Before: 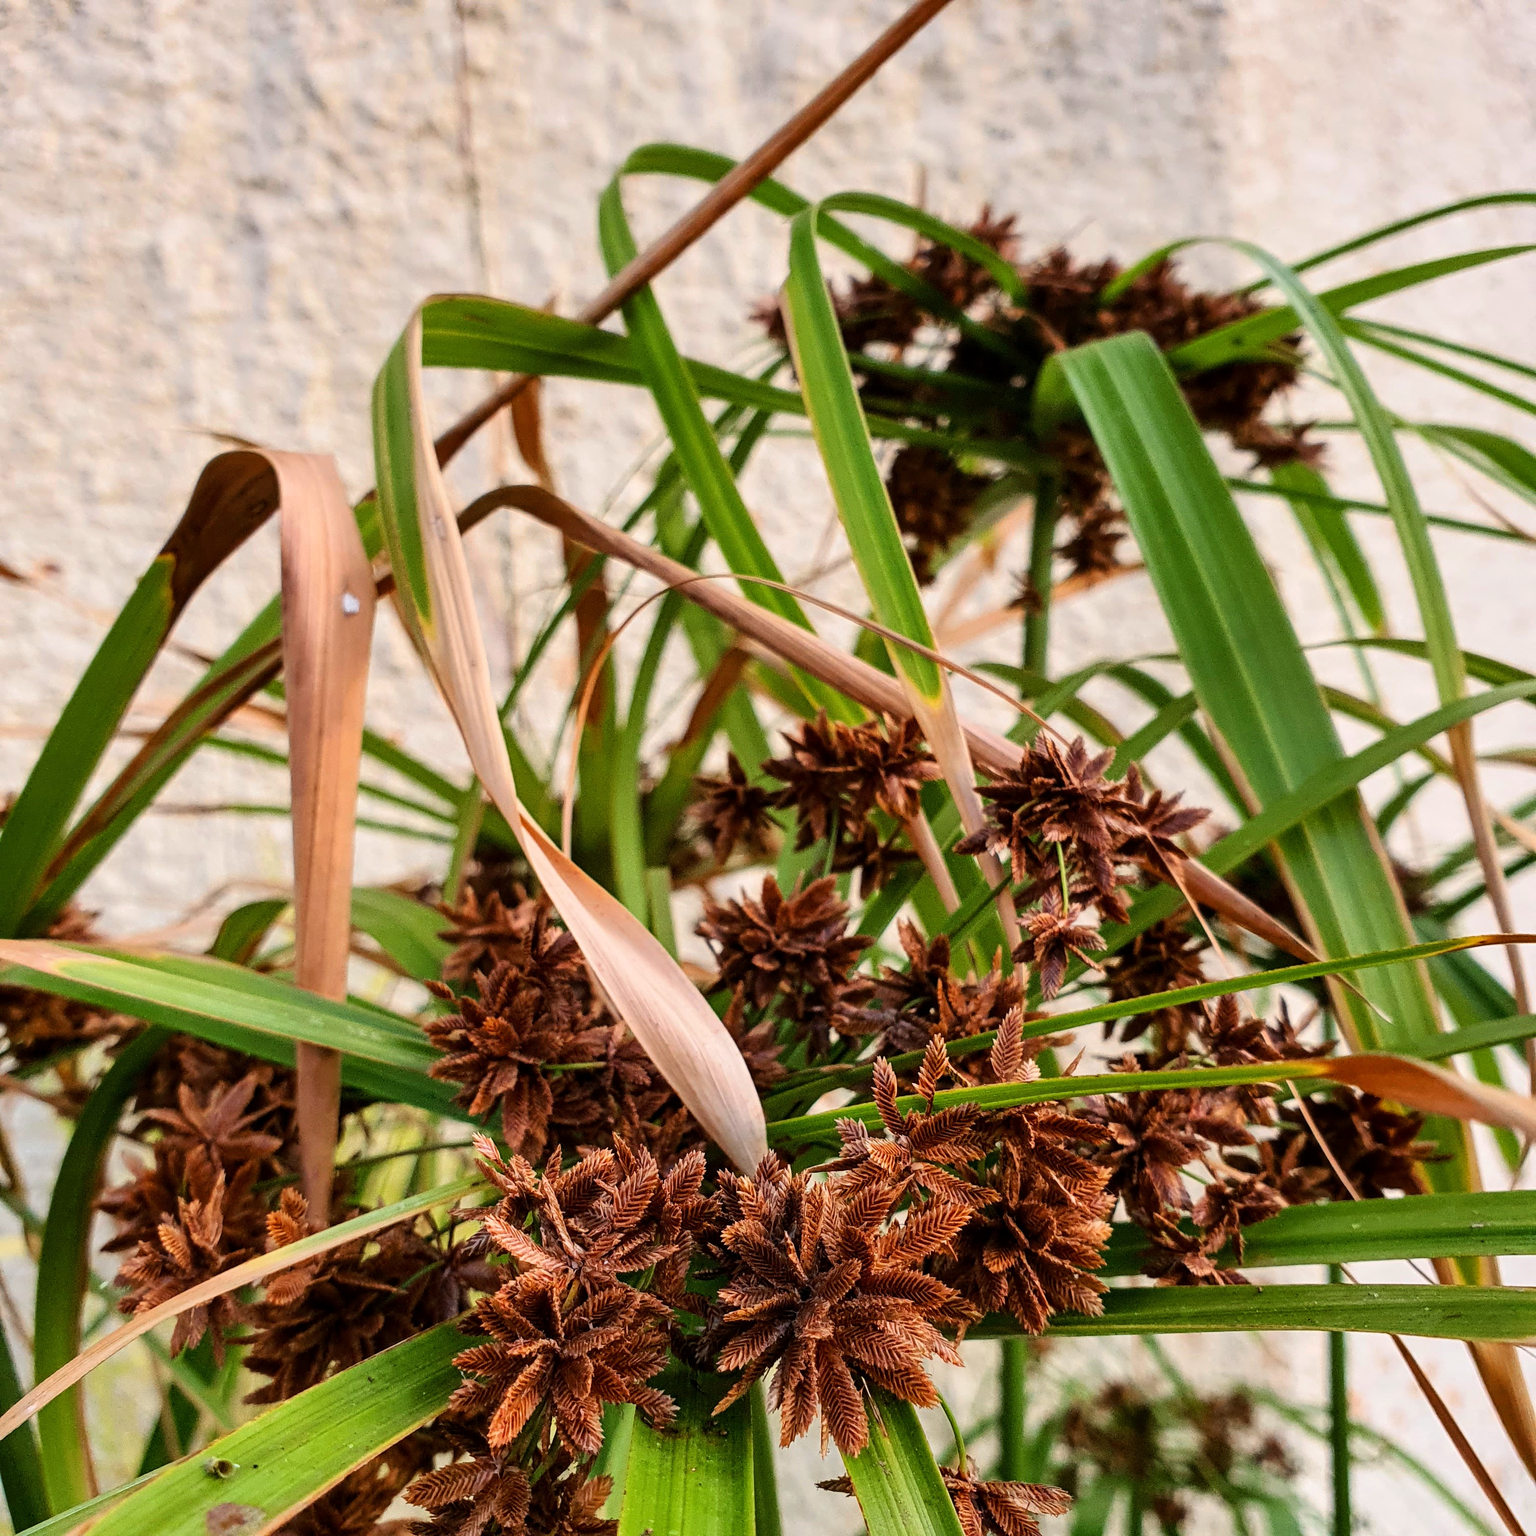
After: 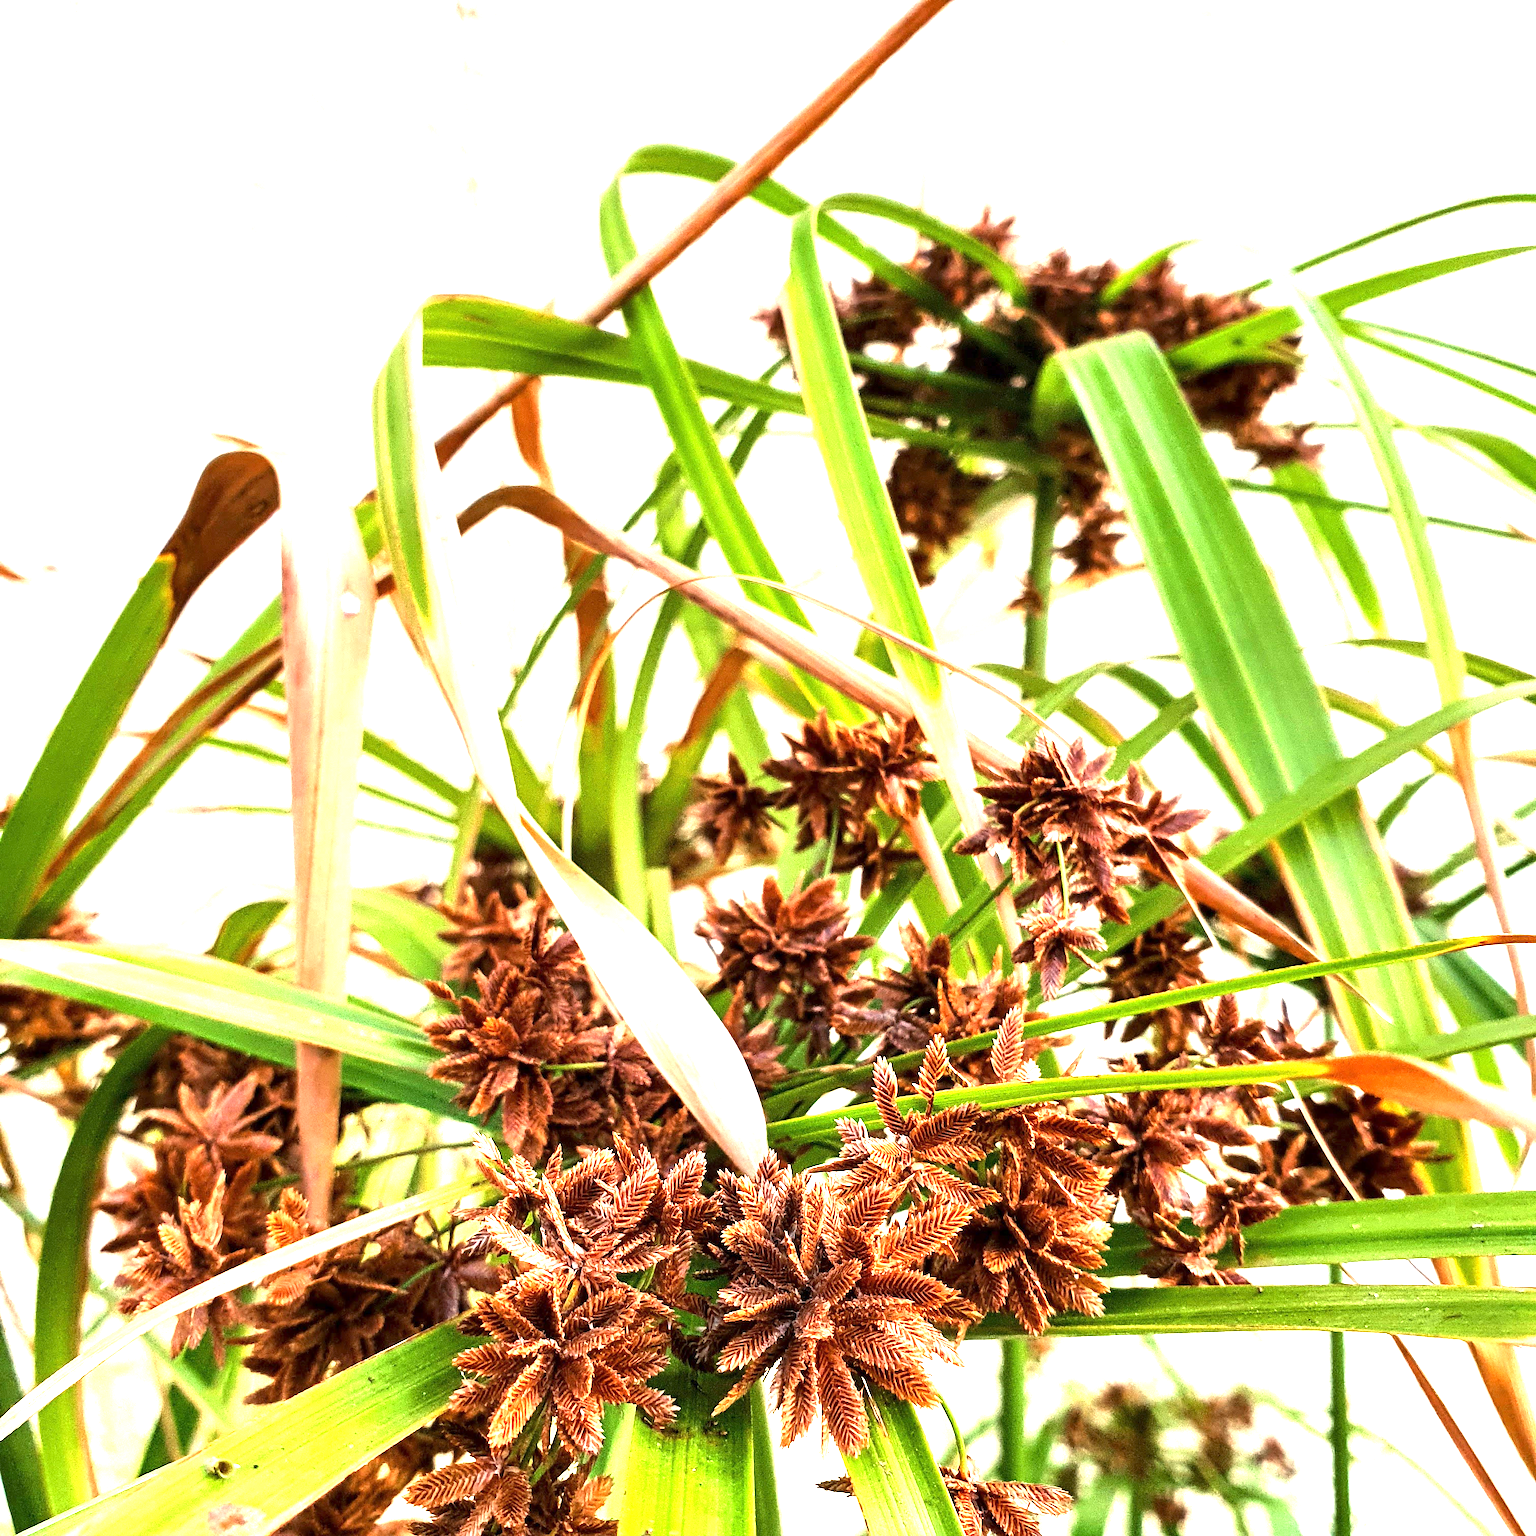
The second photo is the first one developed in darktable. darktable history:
exposure: exposure 2.027 EV, compensate highlight preservation false
